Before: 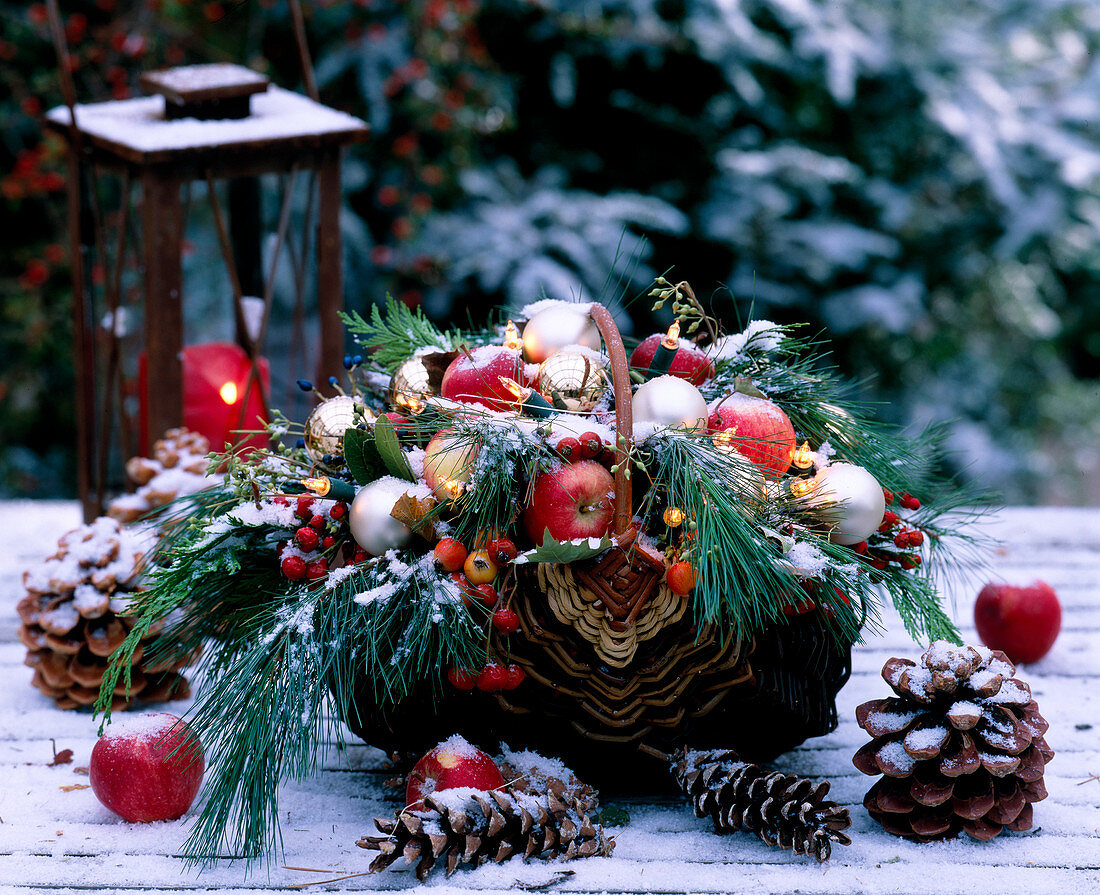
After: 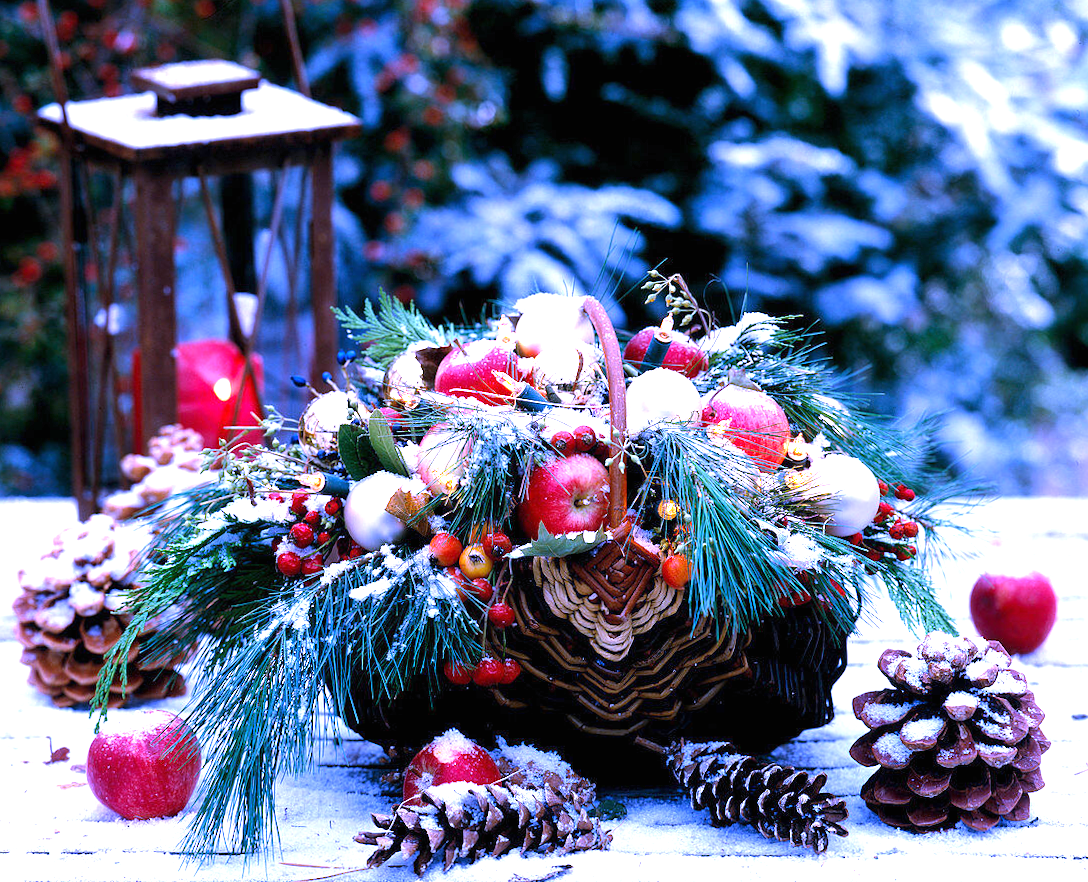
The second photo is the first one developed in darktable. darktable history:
white balance: red 0.98, blue 1.61
exposure: black level correction 0, exposure 1.1 EV, compensate exposure bias true, compensate highlight preservation false
rotate and perspective: rotation -0.45°, automatic cropping original format, crop left 0.008, crop right 0.992, crop top 0.012, crop bottom 0.988
